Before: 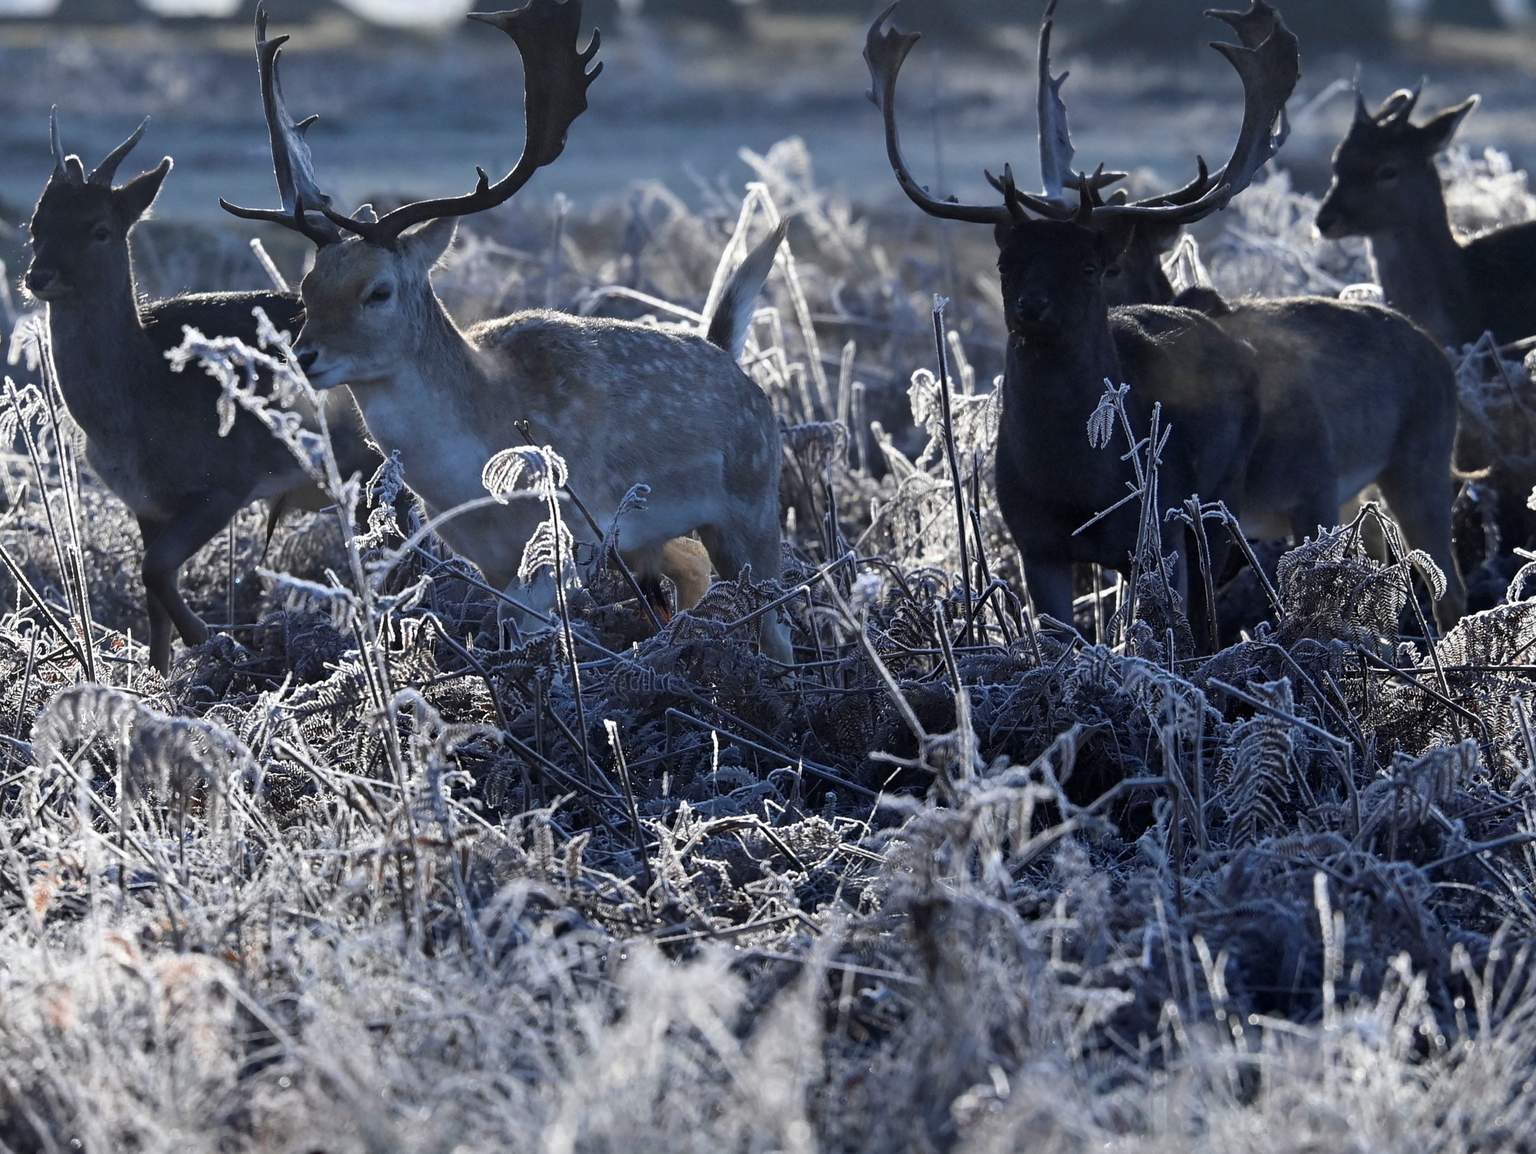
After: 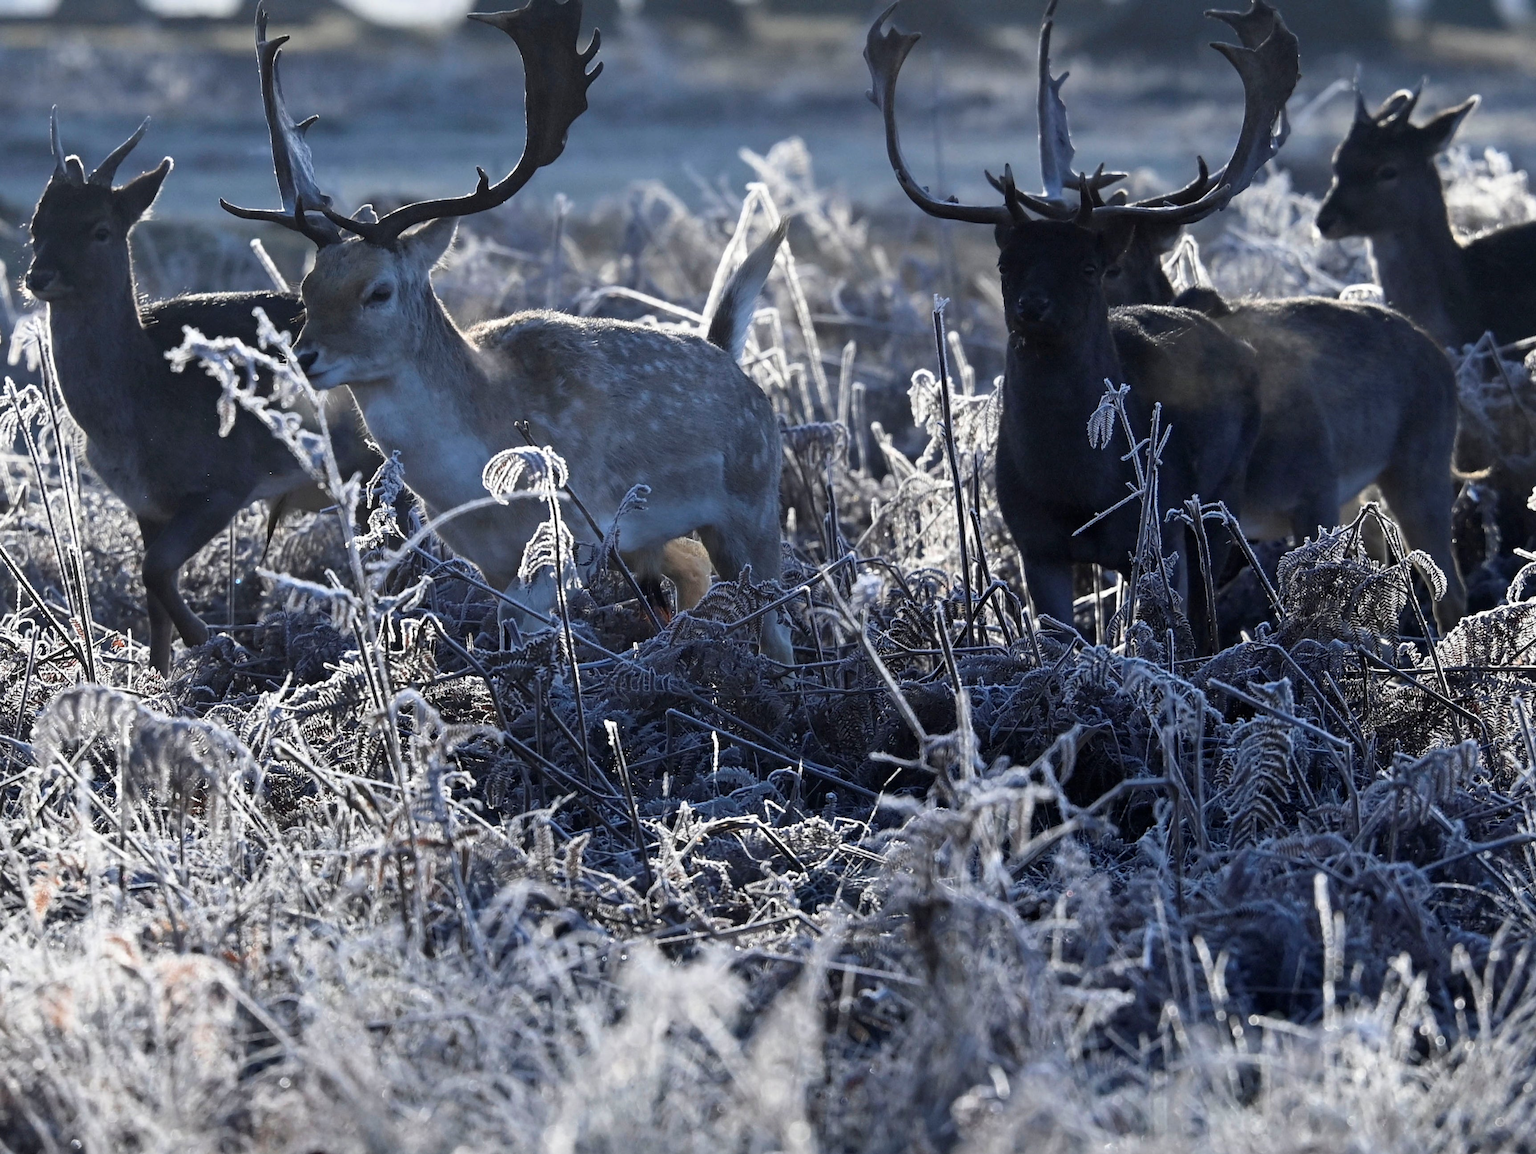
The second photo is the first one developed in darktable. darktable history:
tone curve: curves: ch0 [(0, 0) (0.003, 0.003) (0.011, 0.011) (0.025, 0.026) (0.044, 0.046) (0.069, 0.072) (0.1, 0.103) (0.136, 0.141) (0.177, 0.184) (0.224, 0.233) (0.277, 0.287) (0.335, 0.348) (0.399, 0.414) (0.468, 0.486) (0.543, 0.563) (0.623, 0.647) (0.709, 0.736) (0.801, 0.831) (0.898, 0.92) (1, 1)], preserve colors none
